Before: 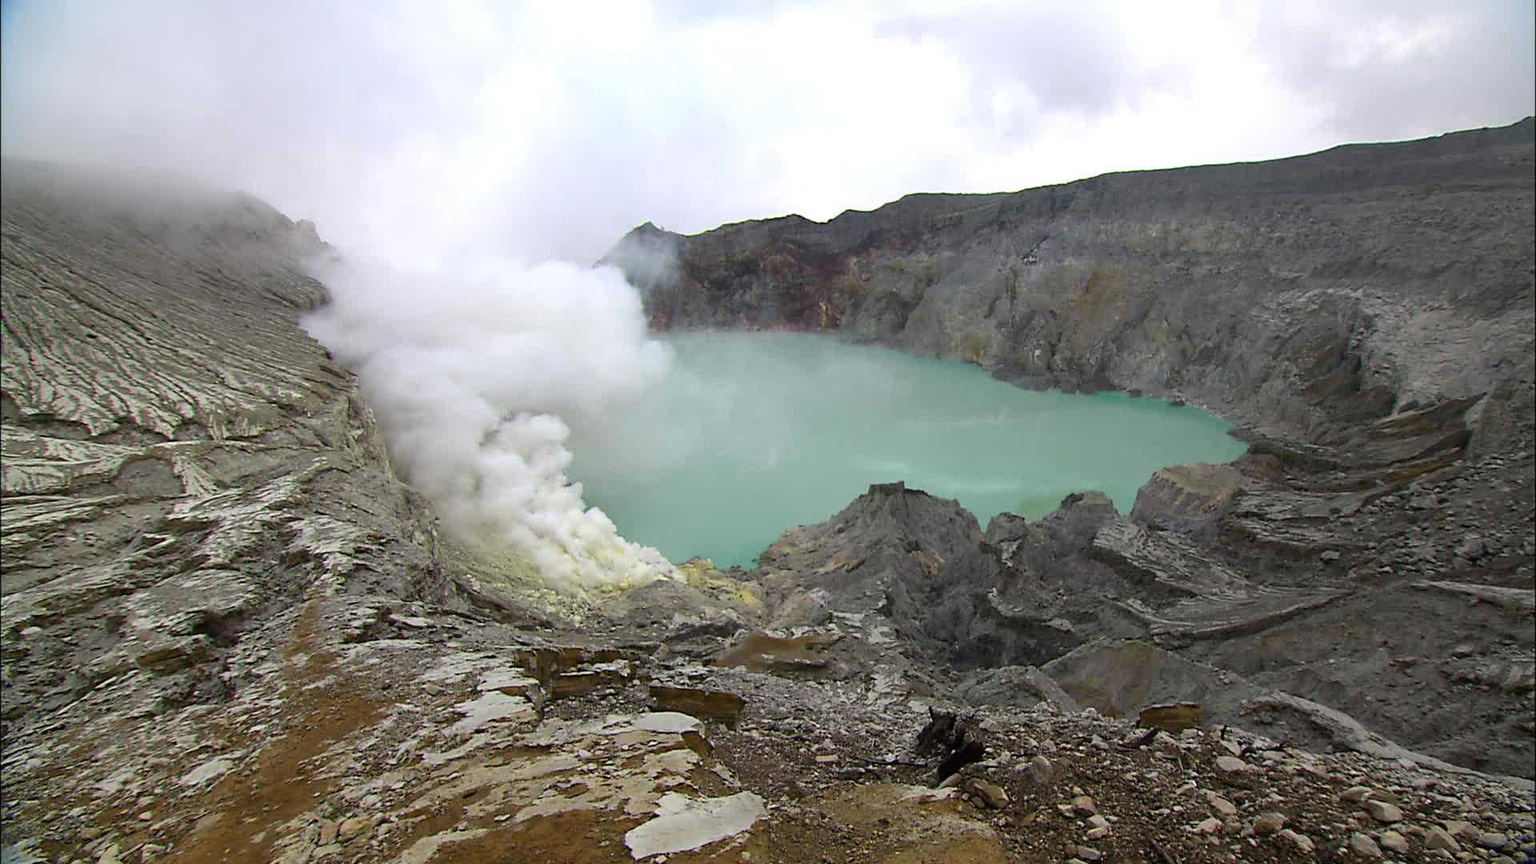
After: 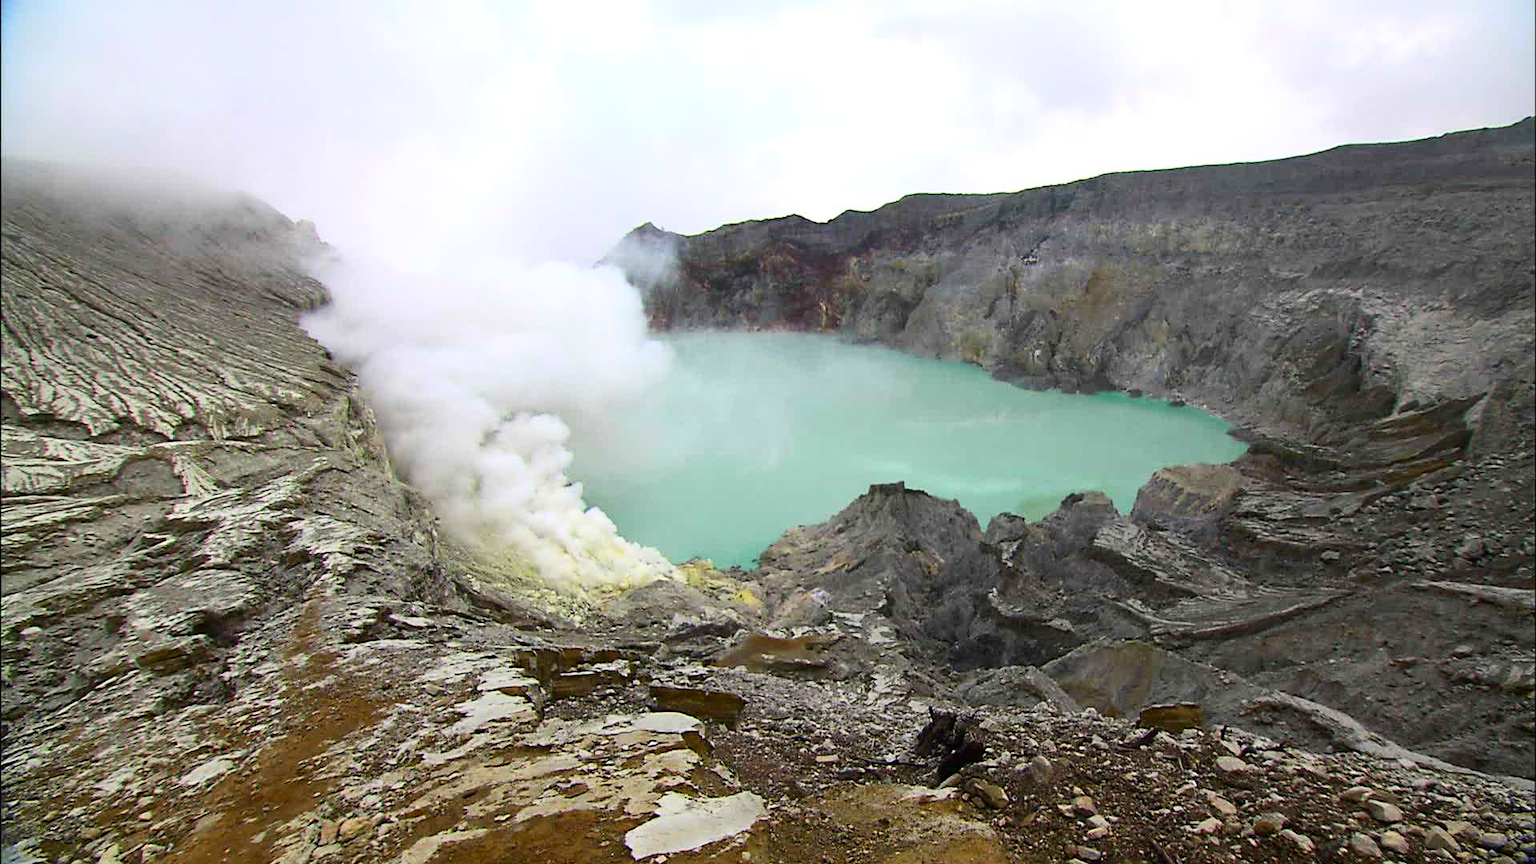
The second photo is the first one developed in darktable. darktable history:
contrast brightness saturation: contrast 0.23, brightness 0.1, saturation 0.29
